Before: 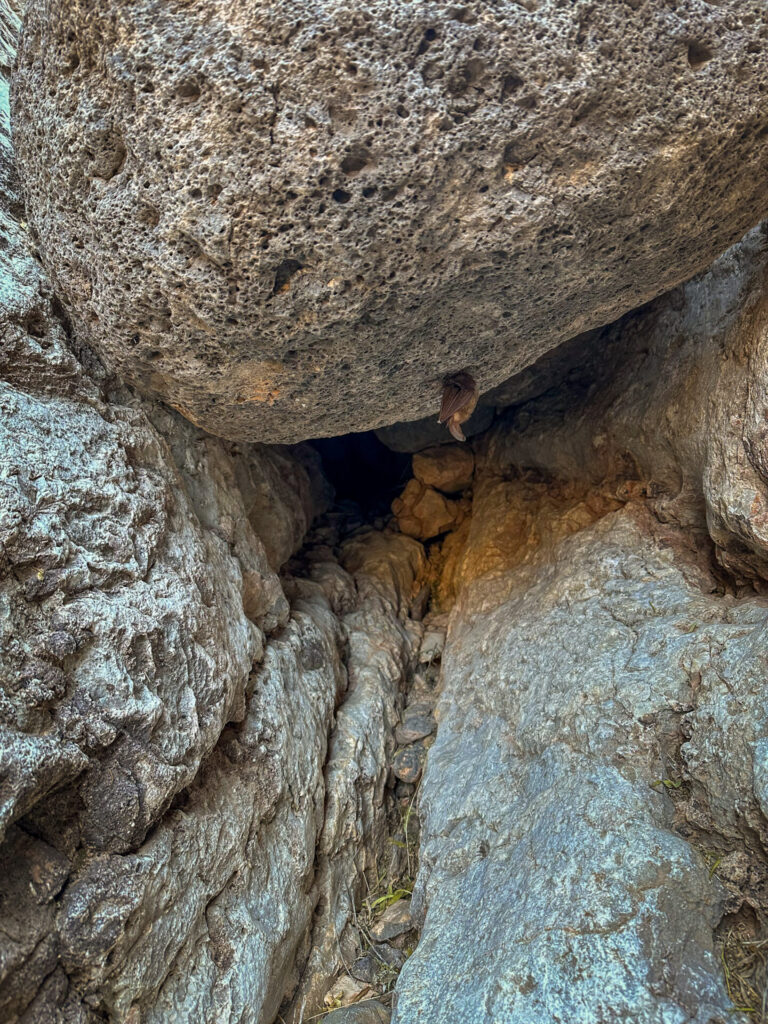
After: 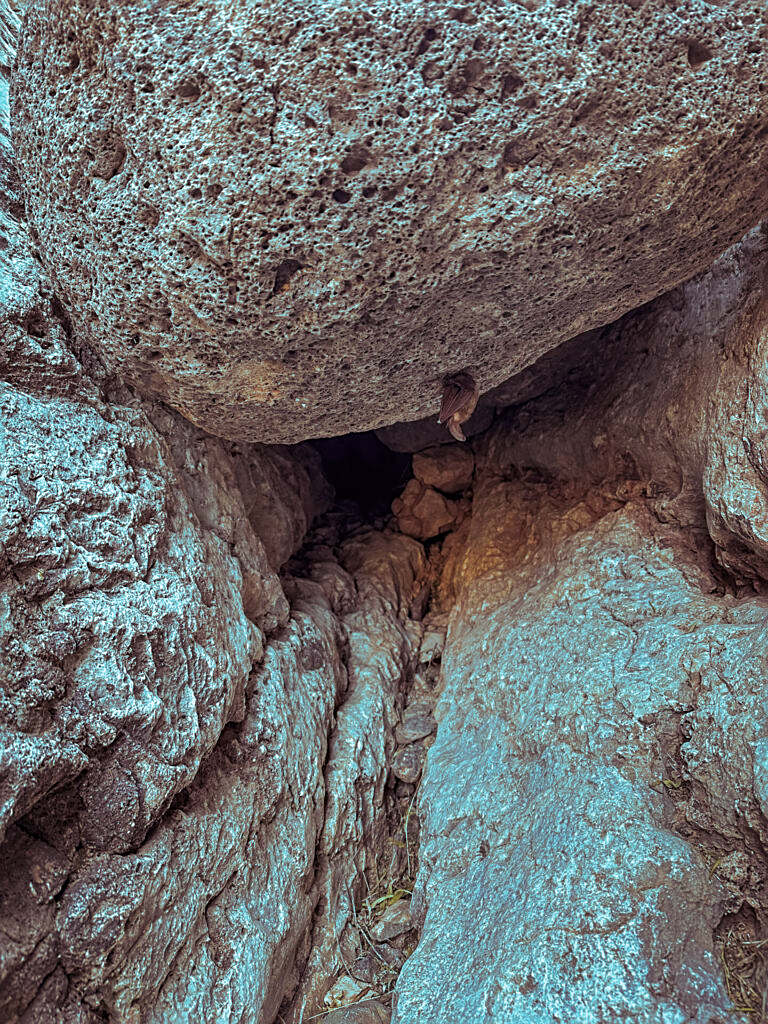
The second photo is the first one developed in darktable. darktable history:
sharpen: on, module defaults
split-toning: shadows › hue 327.6°, highlights › hue 198°, highlights › saturation 0.55, balance -21.25, compress 0%
